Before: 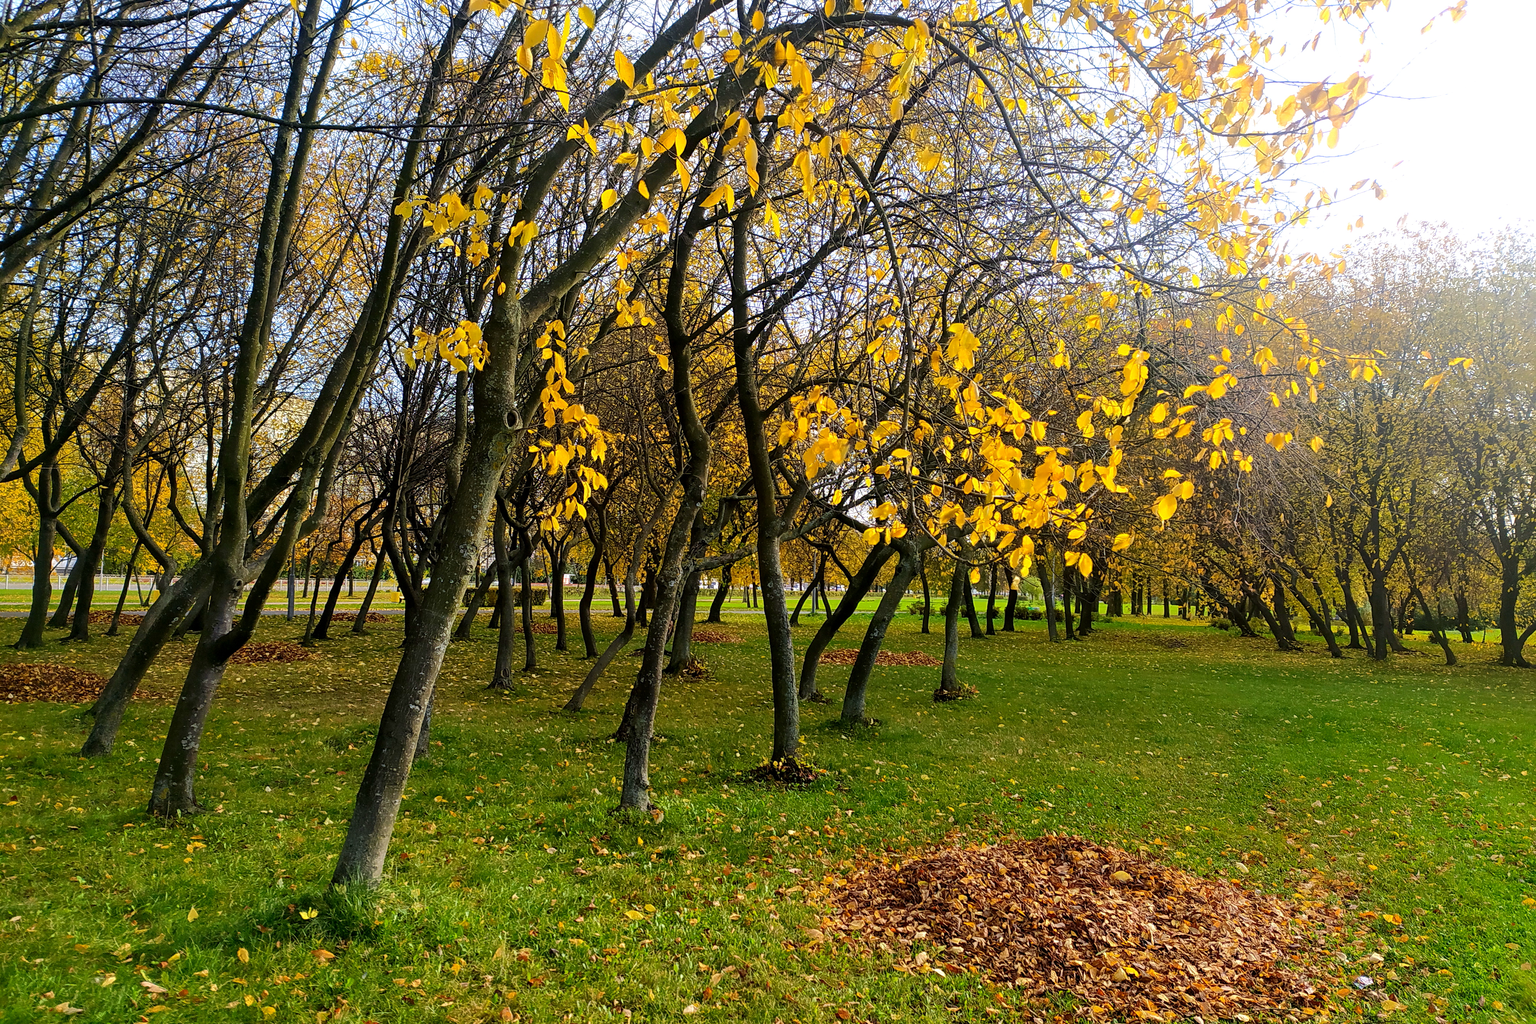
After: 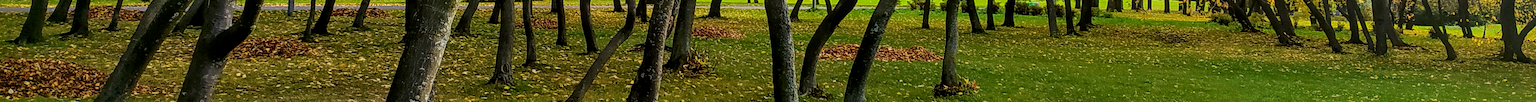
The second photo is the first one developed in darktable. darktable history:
local contrast: on, module defaults
crop and rotate: top 59.084%, bottom 30.916%
exposure: compensate highlight preservation false
